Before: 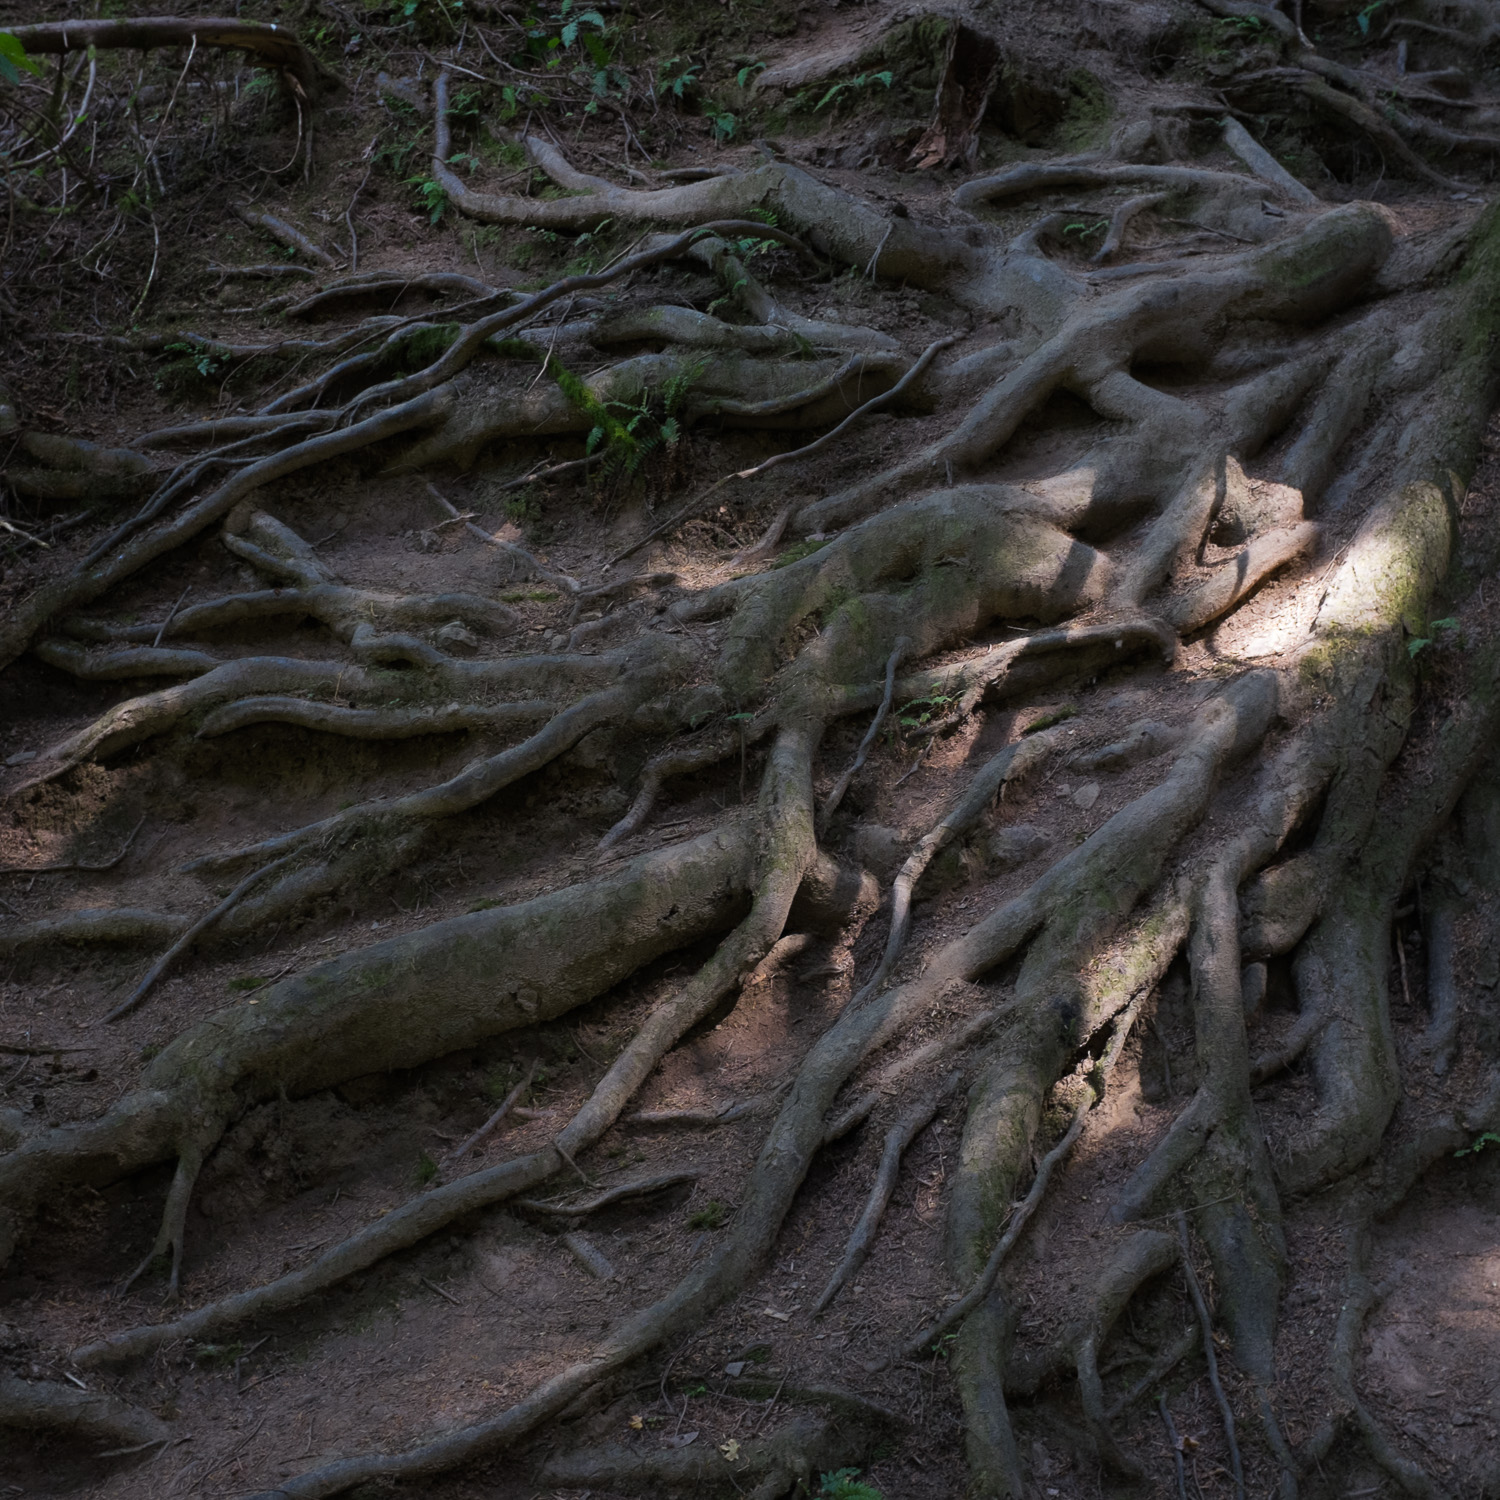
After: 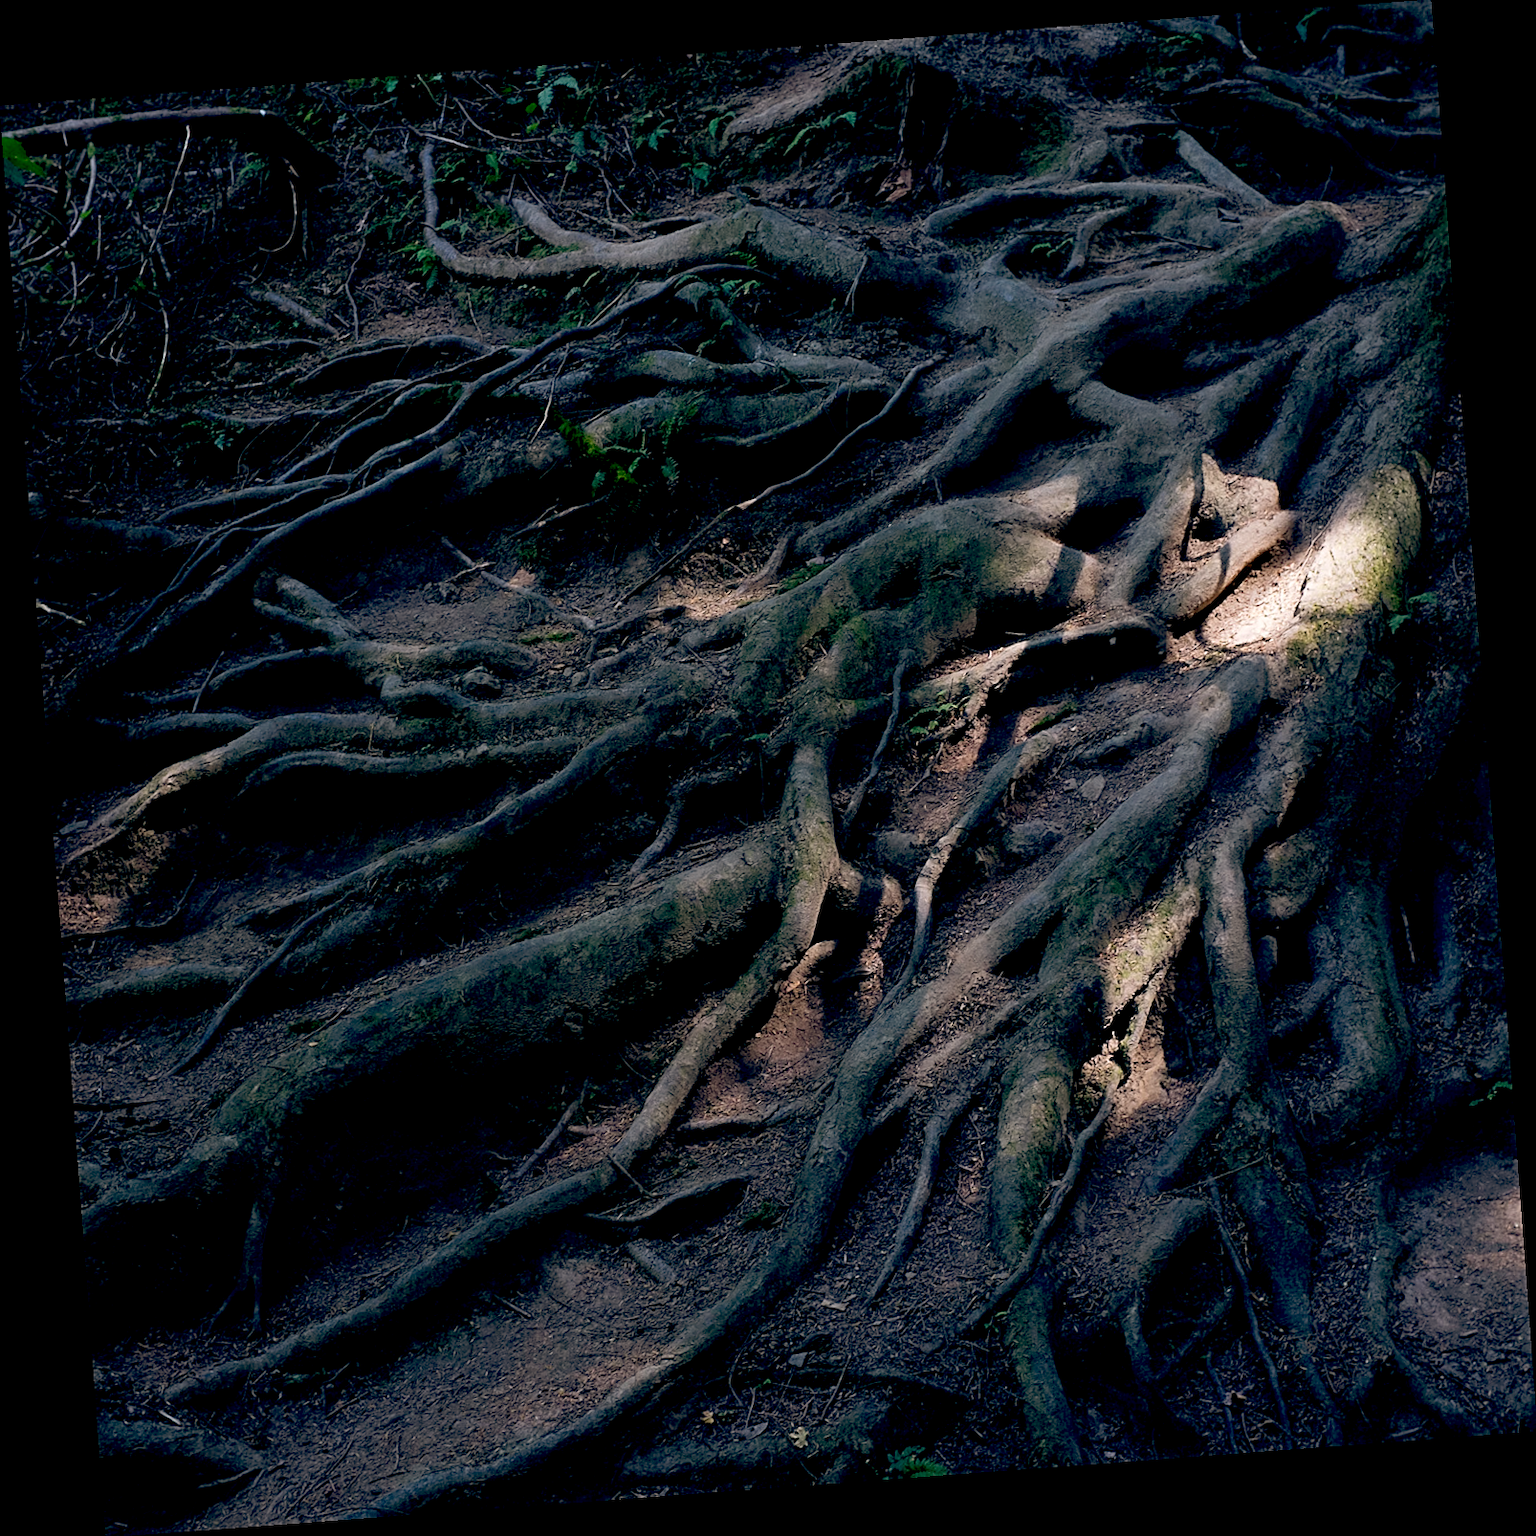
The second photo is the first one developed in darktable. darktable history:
rotate and perspective: rotation -4.25°, automatic cropping off
sharpen: on, module defaults
exposure: black level correction 0.005, exposure 0.001 EV, compensate highlight preservation false
color balance: lift [0.975, 0.993, 1, 1.015], gamma [1.1, 1, 1, 0.945], gain [1, 1.04, 1, 0.95]
